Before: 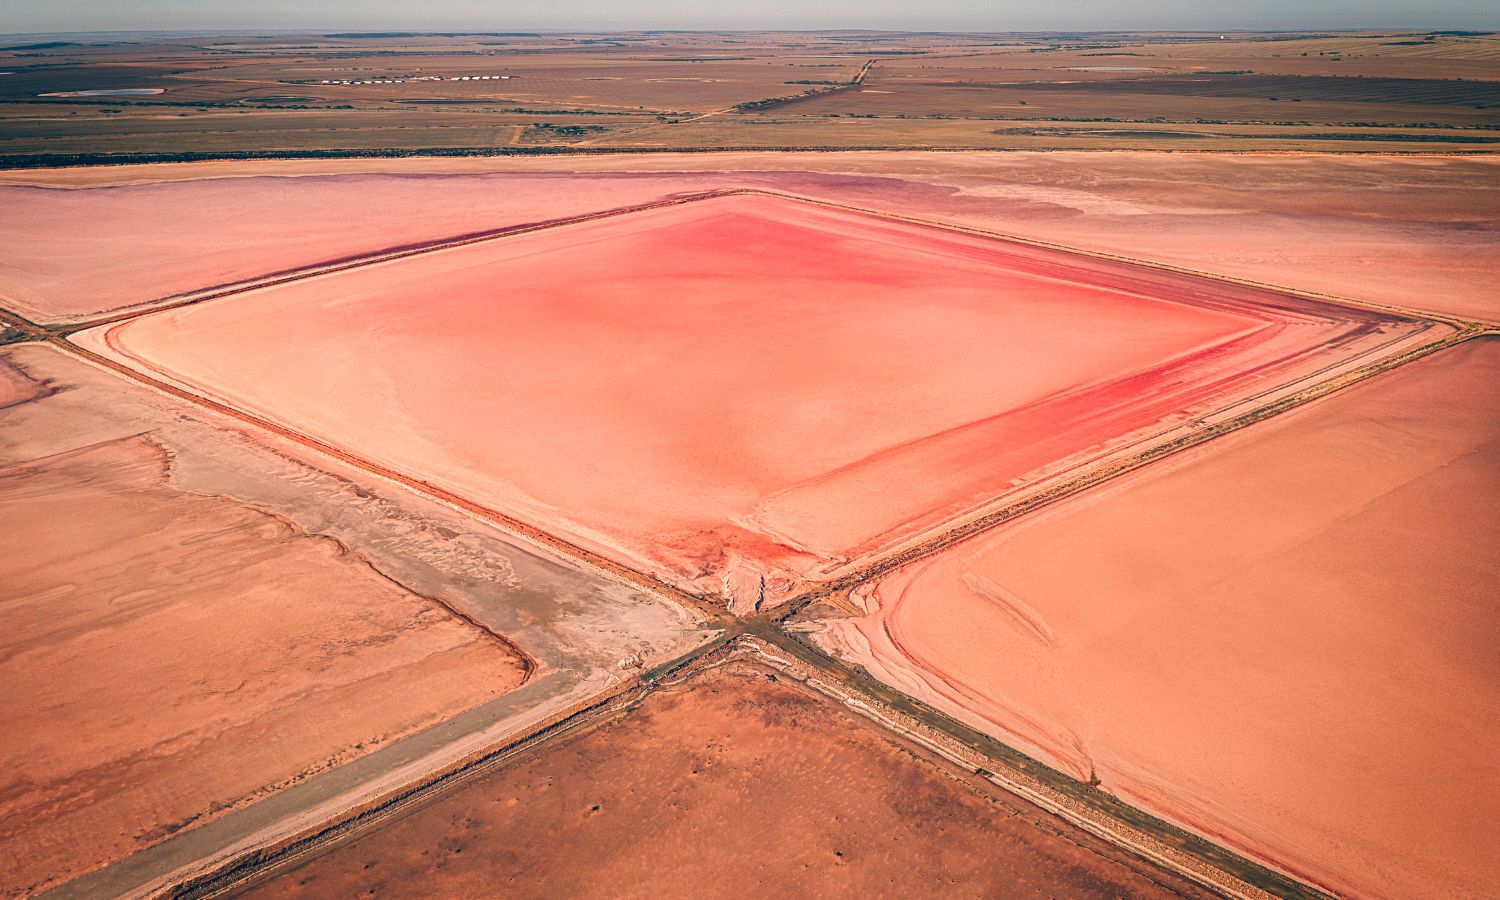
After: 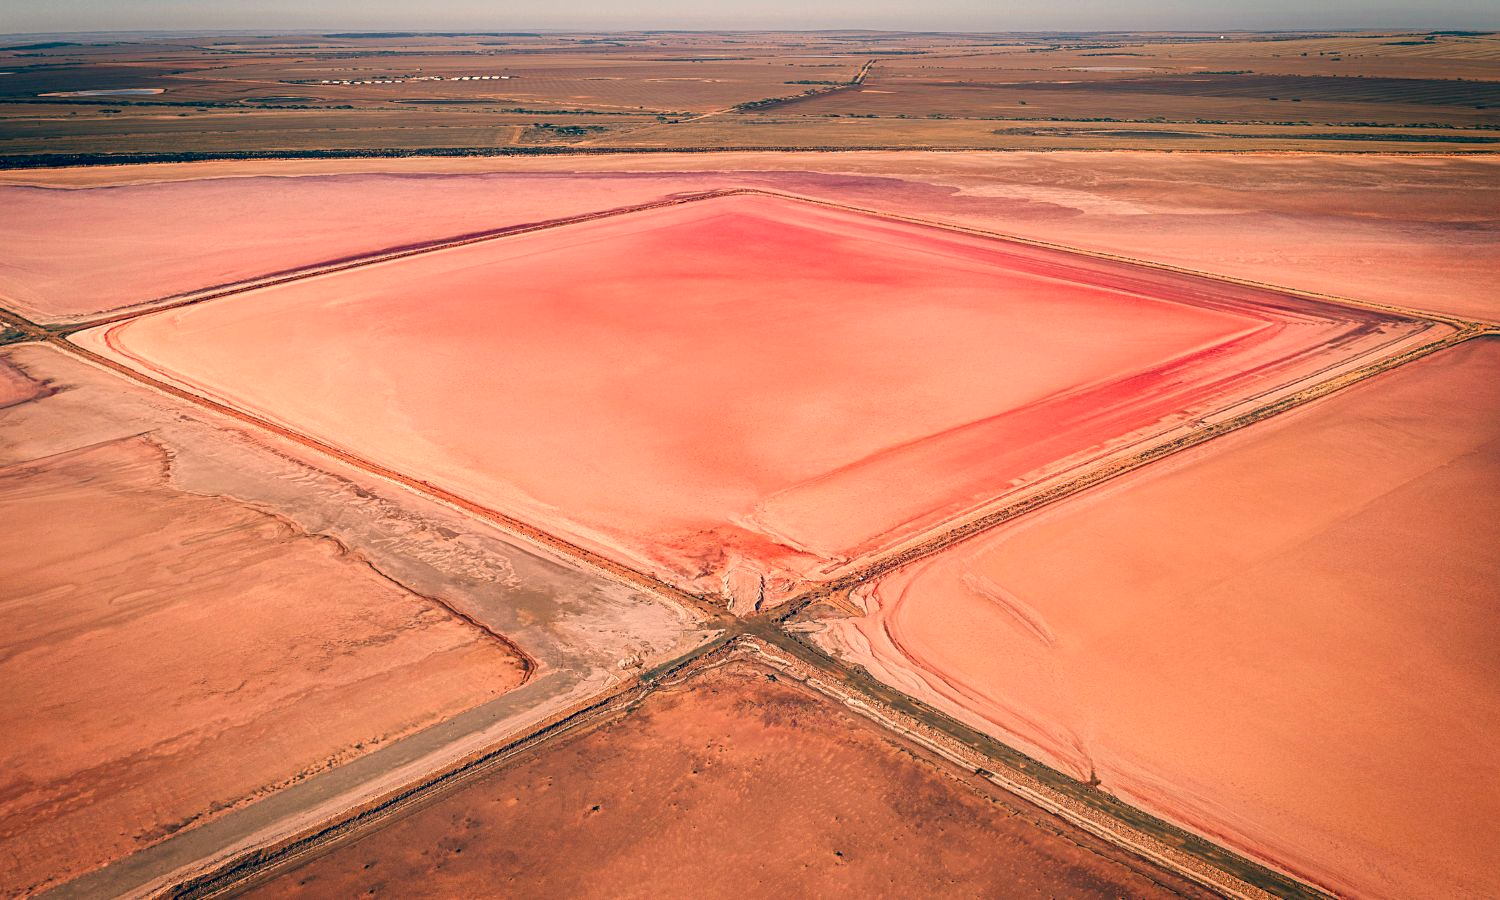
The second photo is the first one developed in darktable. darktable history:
exposure: black level correction 0.005, exposure 0.014 EV, compensate highlight preservation false
color correction: highlights a* 3.84, highlights b* 5.07
